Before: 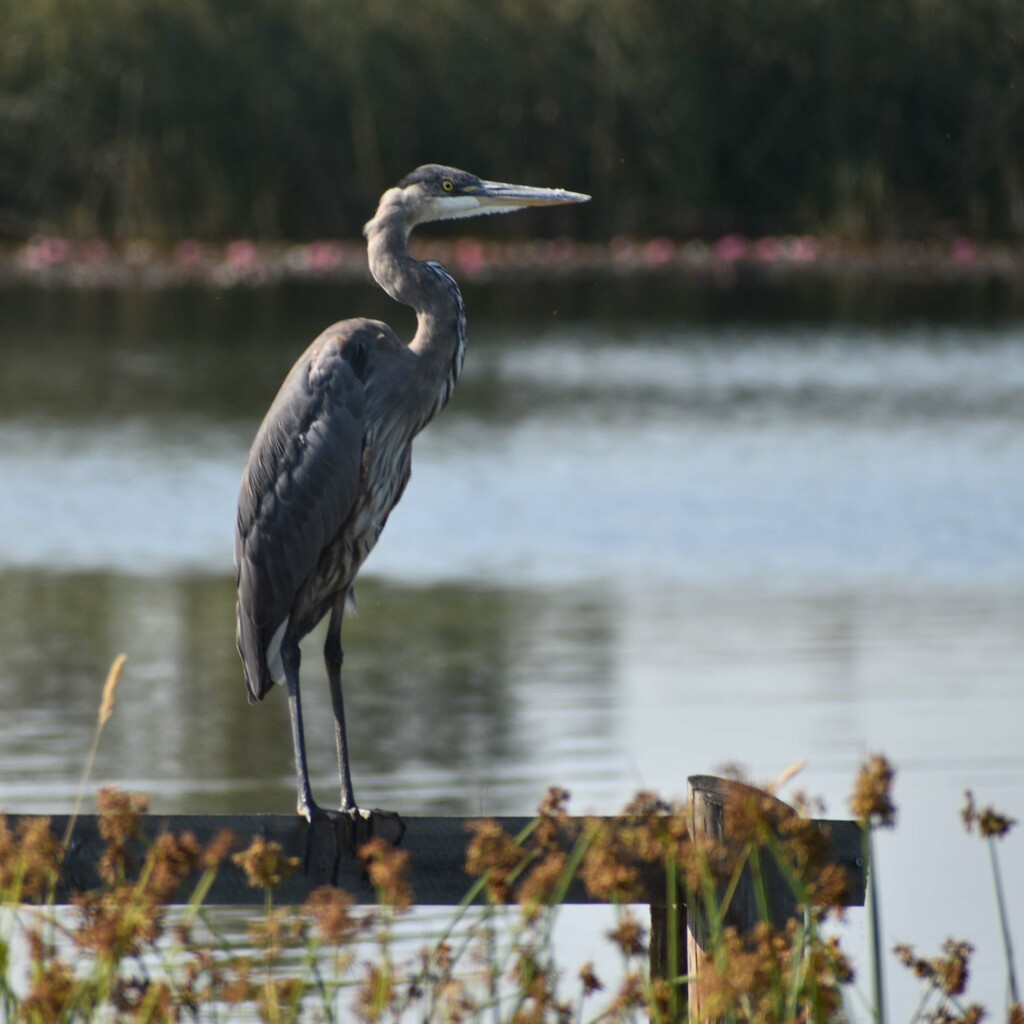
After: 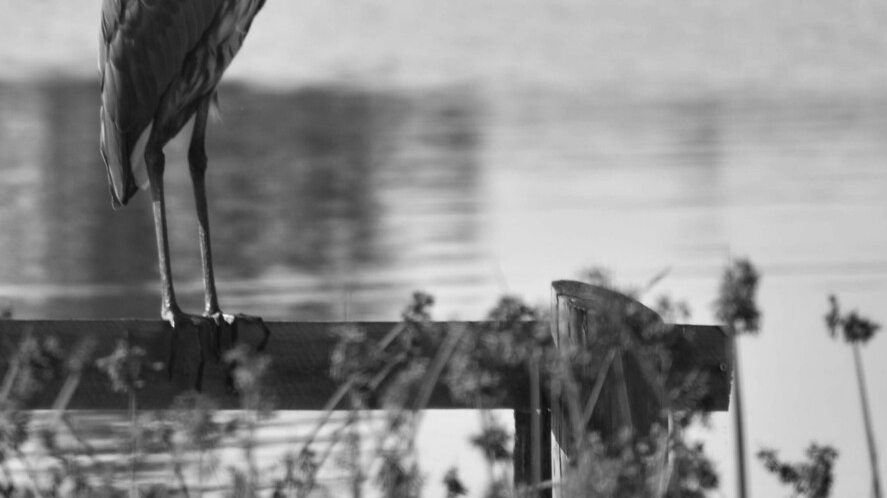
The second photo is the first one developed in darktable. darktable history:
contrast brightness saturation: saturation -0.065
shadows and highlights: shadows -88.81, highlights -35.23, soften with gaussian
color calibration: output gray [0.21, 0.42, 0.37, 0], illuminant as shot in camera, x 0.379, y 0.395, temperature 4135.73 K
crop and rotate: left 13.284%, top 48.4%, bottom 2.902%
